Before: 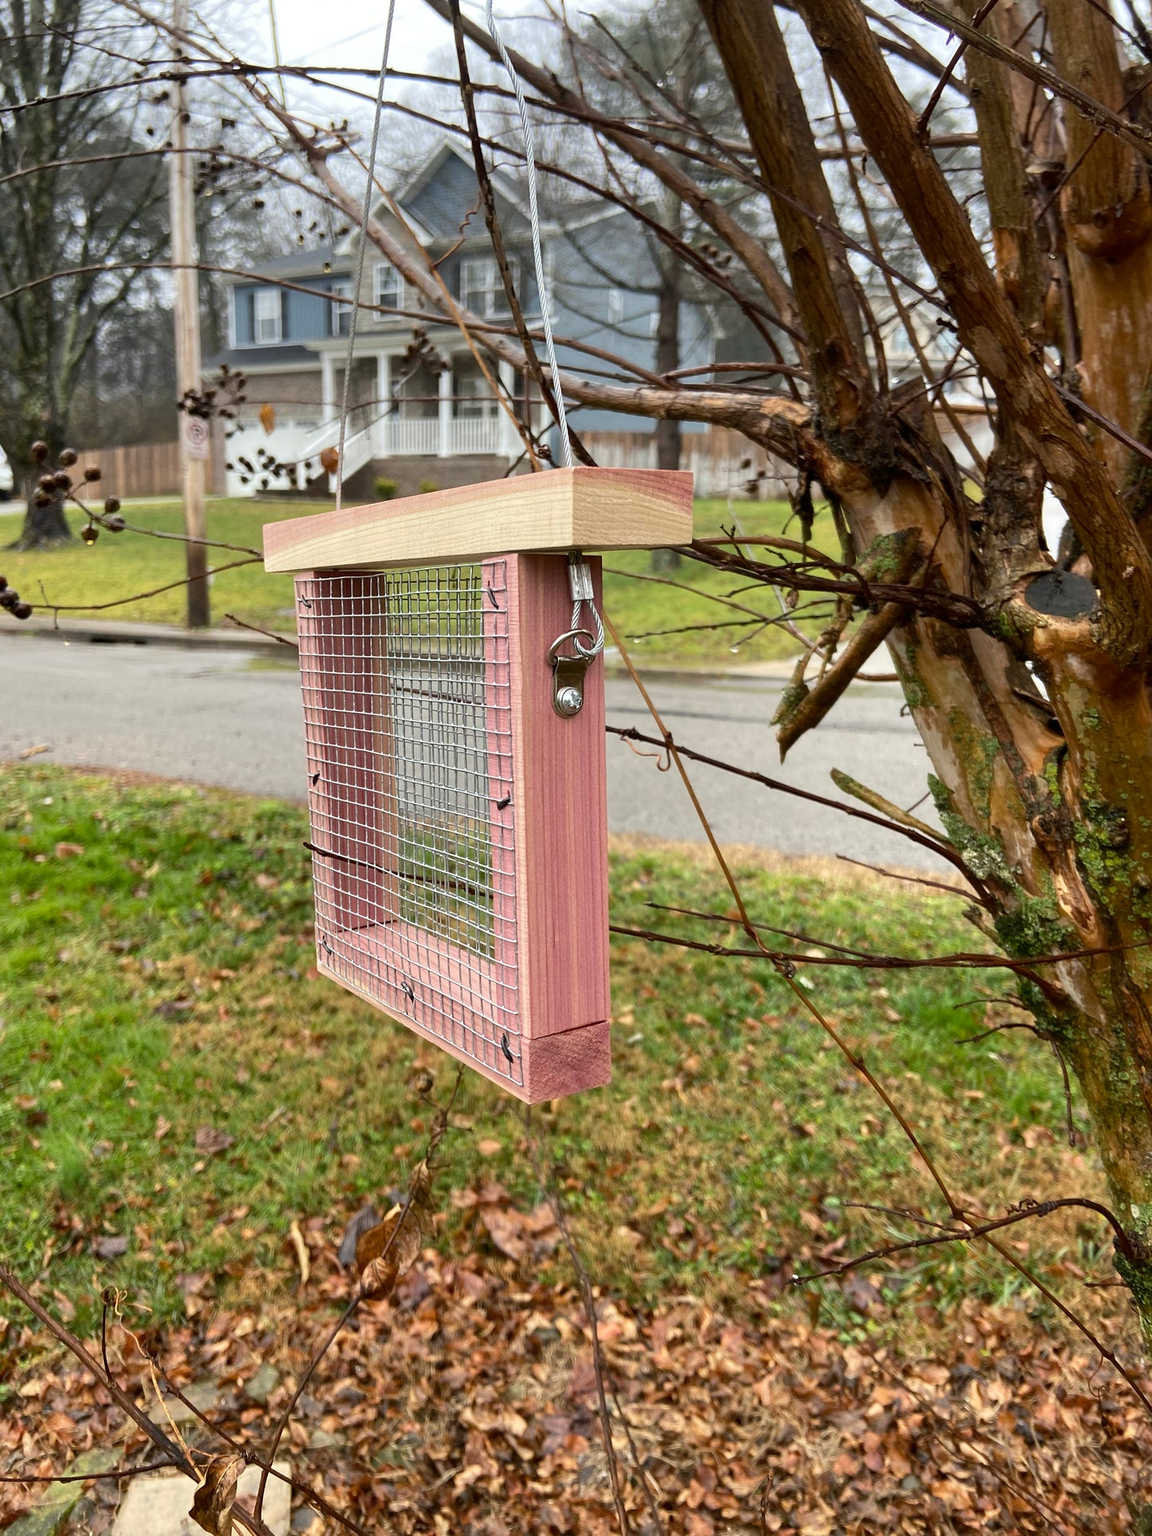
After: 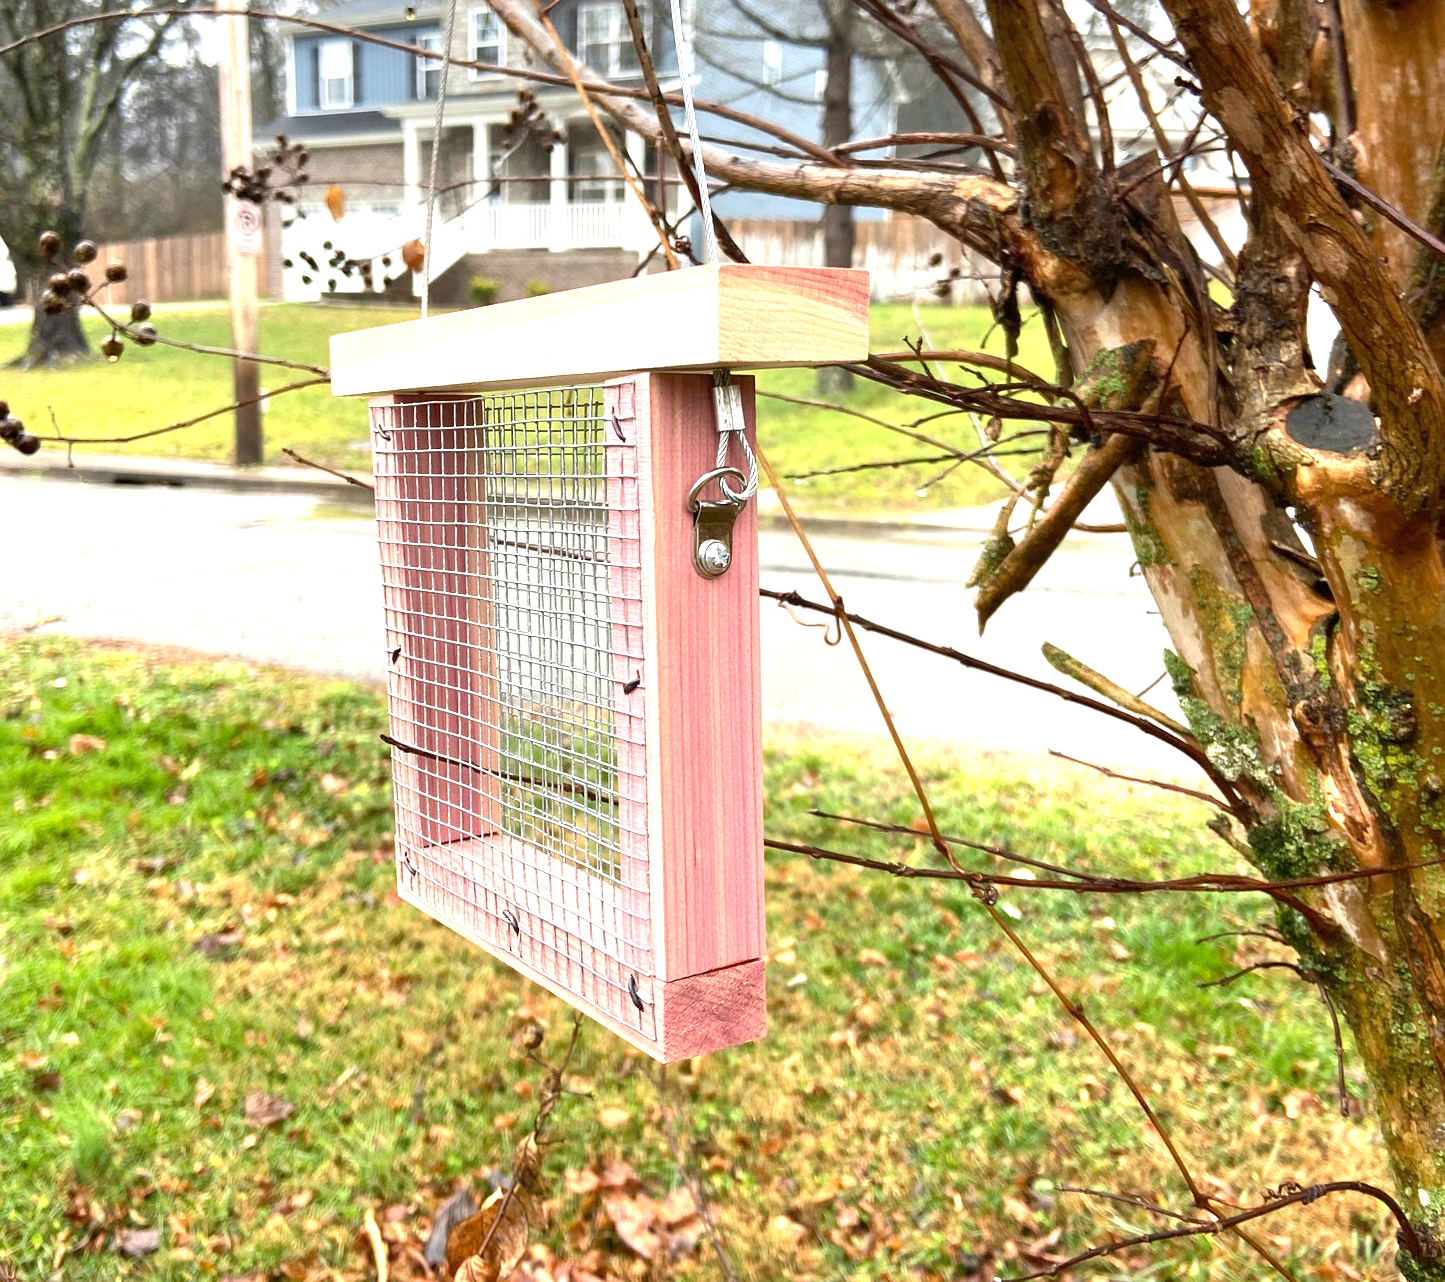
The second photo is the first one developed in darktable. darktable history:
crop: top 16.727%, bottom 16.727%
exposure: black level correction 0, exposure 1.2 EV, compensate highlight preservation false
white balance: emerald 1
